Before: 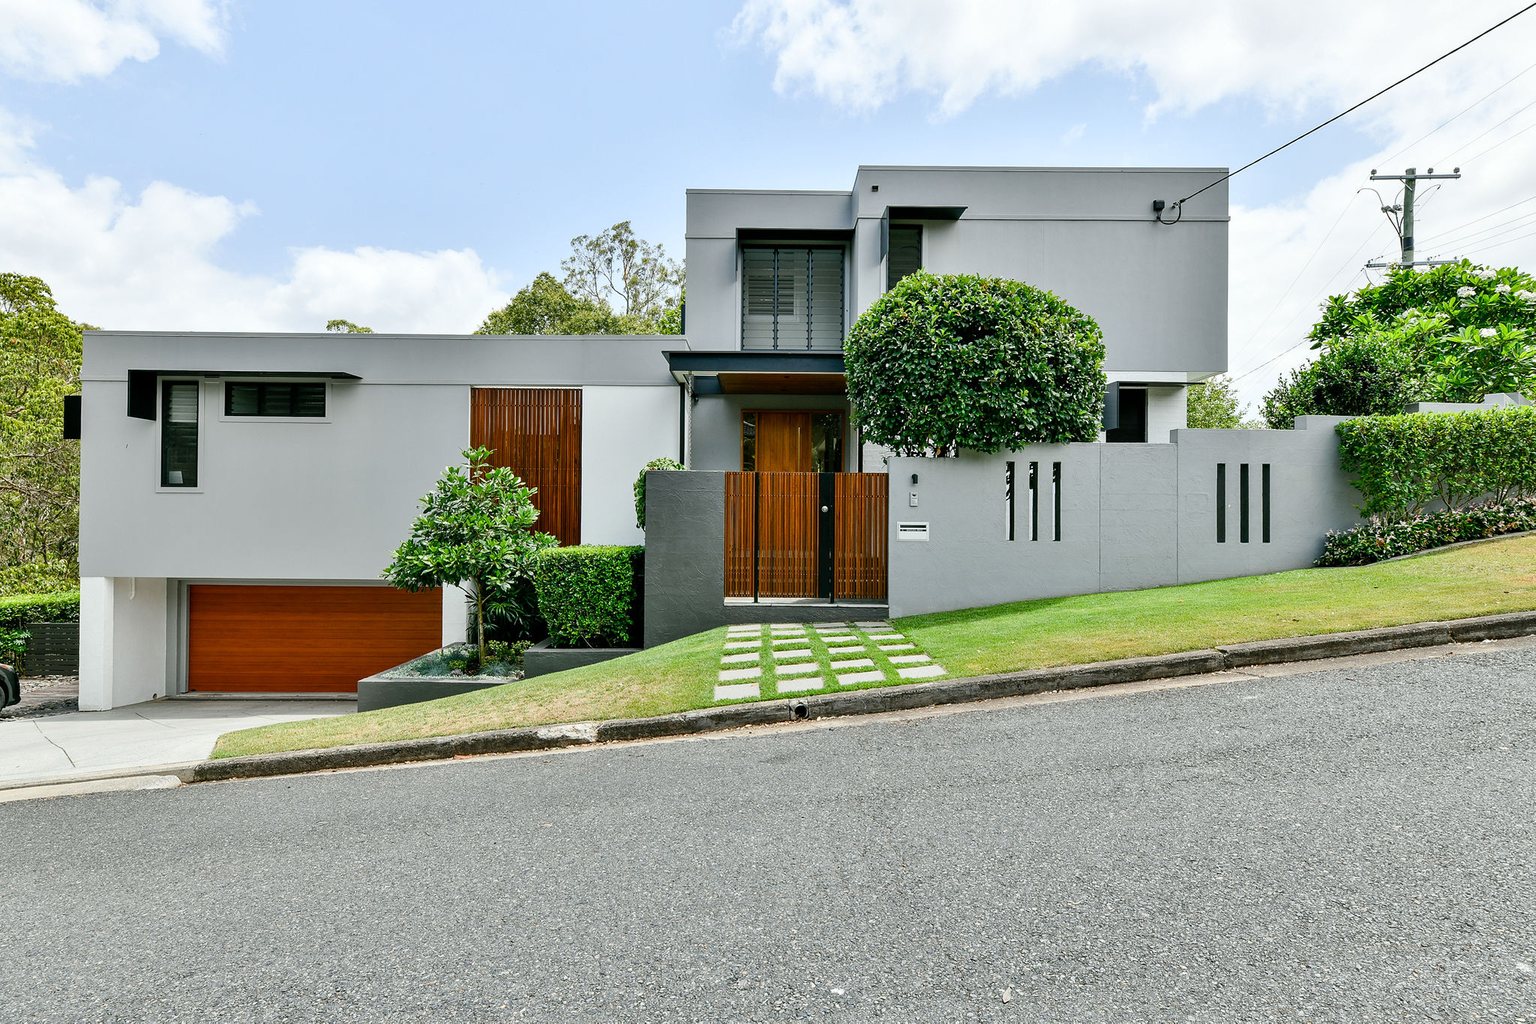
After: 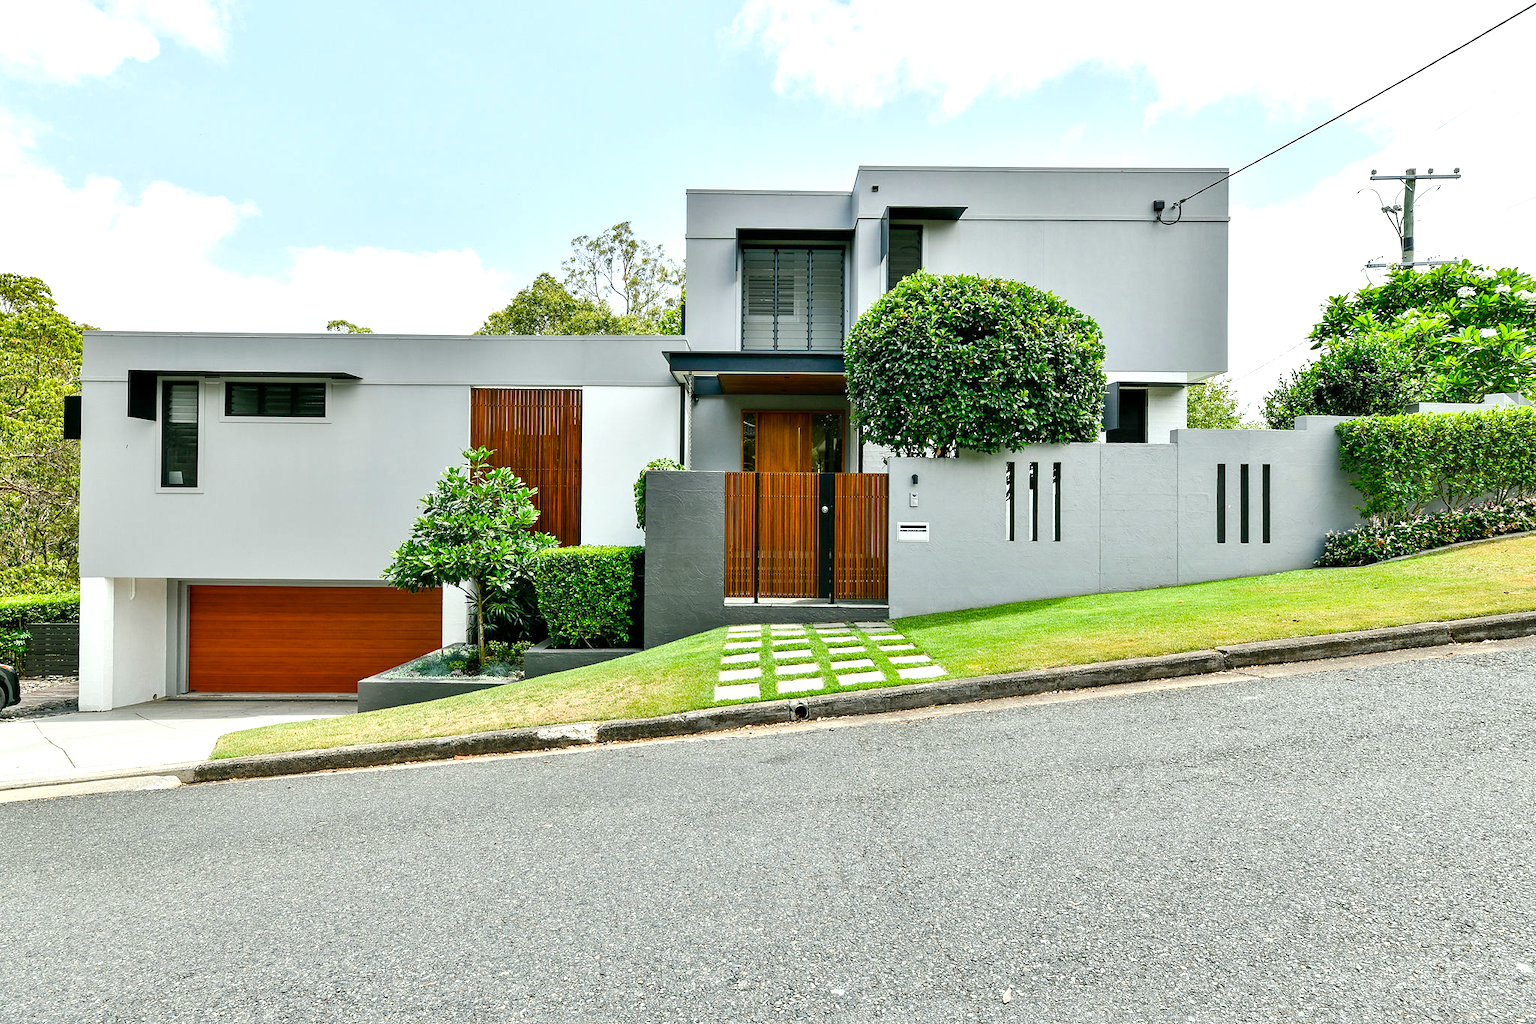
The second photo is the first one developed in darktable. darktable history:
color calibration: output colorfulness [0.12, 0.12, 0.12, 0], output brightness [0.12, 0.12, 0.12, 0], illuminant same as pipeline (D50), x 0.346, y 0.359, temperature 5002.42 K
